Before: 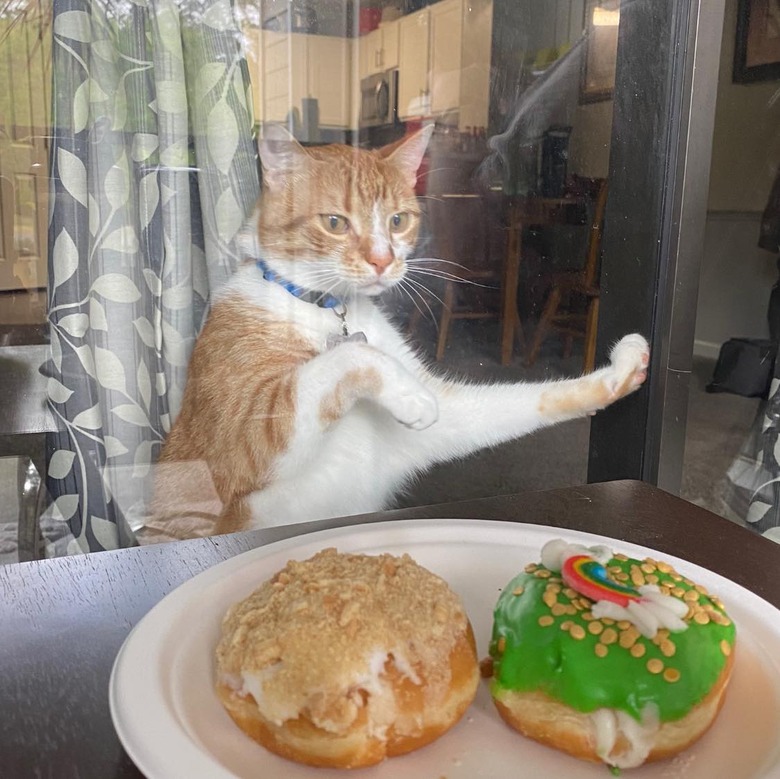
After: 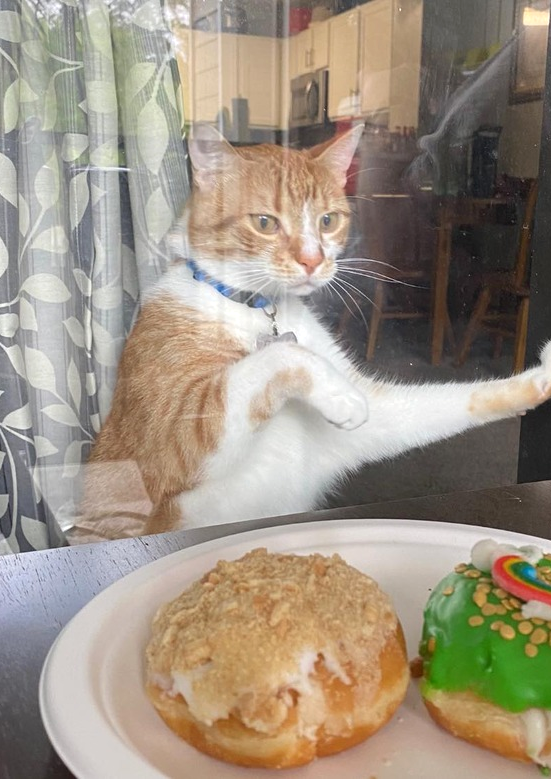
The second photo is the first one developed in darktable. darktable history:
exposure: exposure 0.127 EV, compensate highlight preservation false
crop and rotate: left 9.058%, right 20.185%
